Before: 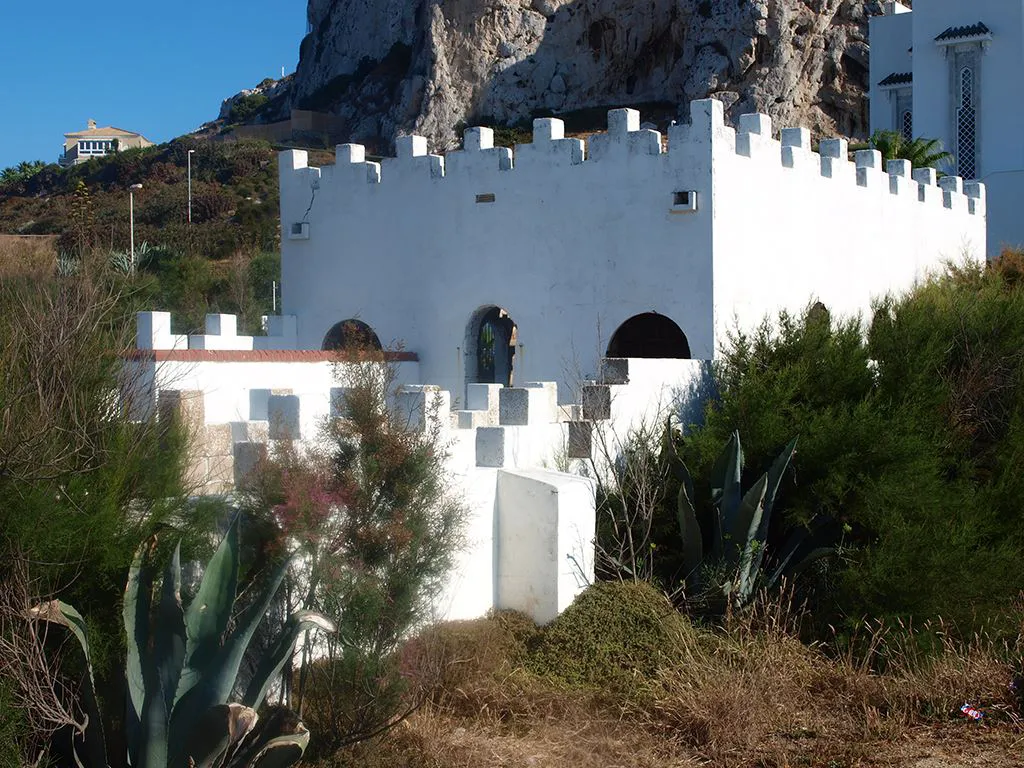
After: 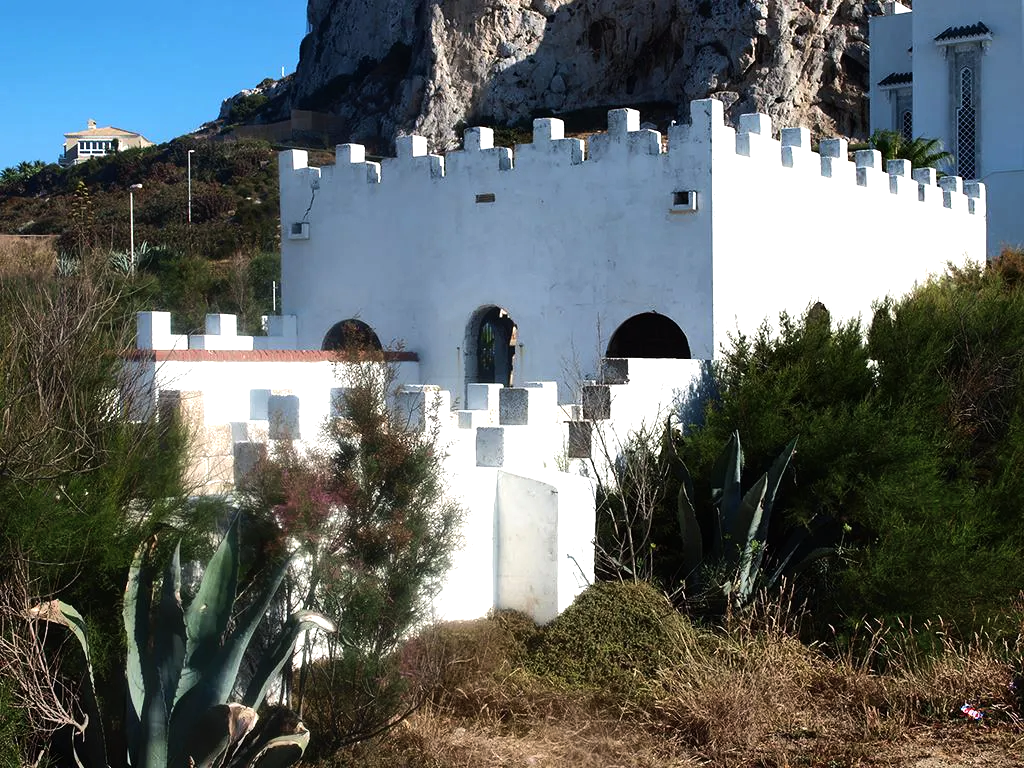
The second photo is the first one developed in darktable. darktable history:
tone equalizer: -8 EV -0.78 EV, -7 EV -0.697 EV, -6 EV -0.574 EV, -5 EV -0.399 EV, -3 EV 0.377 EV, -2 EV 0.6 EV, -1 EV 0.681 EV, +0 EV 0.73 EV, edges refinement/feathering 500, mask exposure compensation -1.57 EV, preserve details no
shadows and highlights: low approximation 0.01, soften with gaussian
